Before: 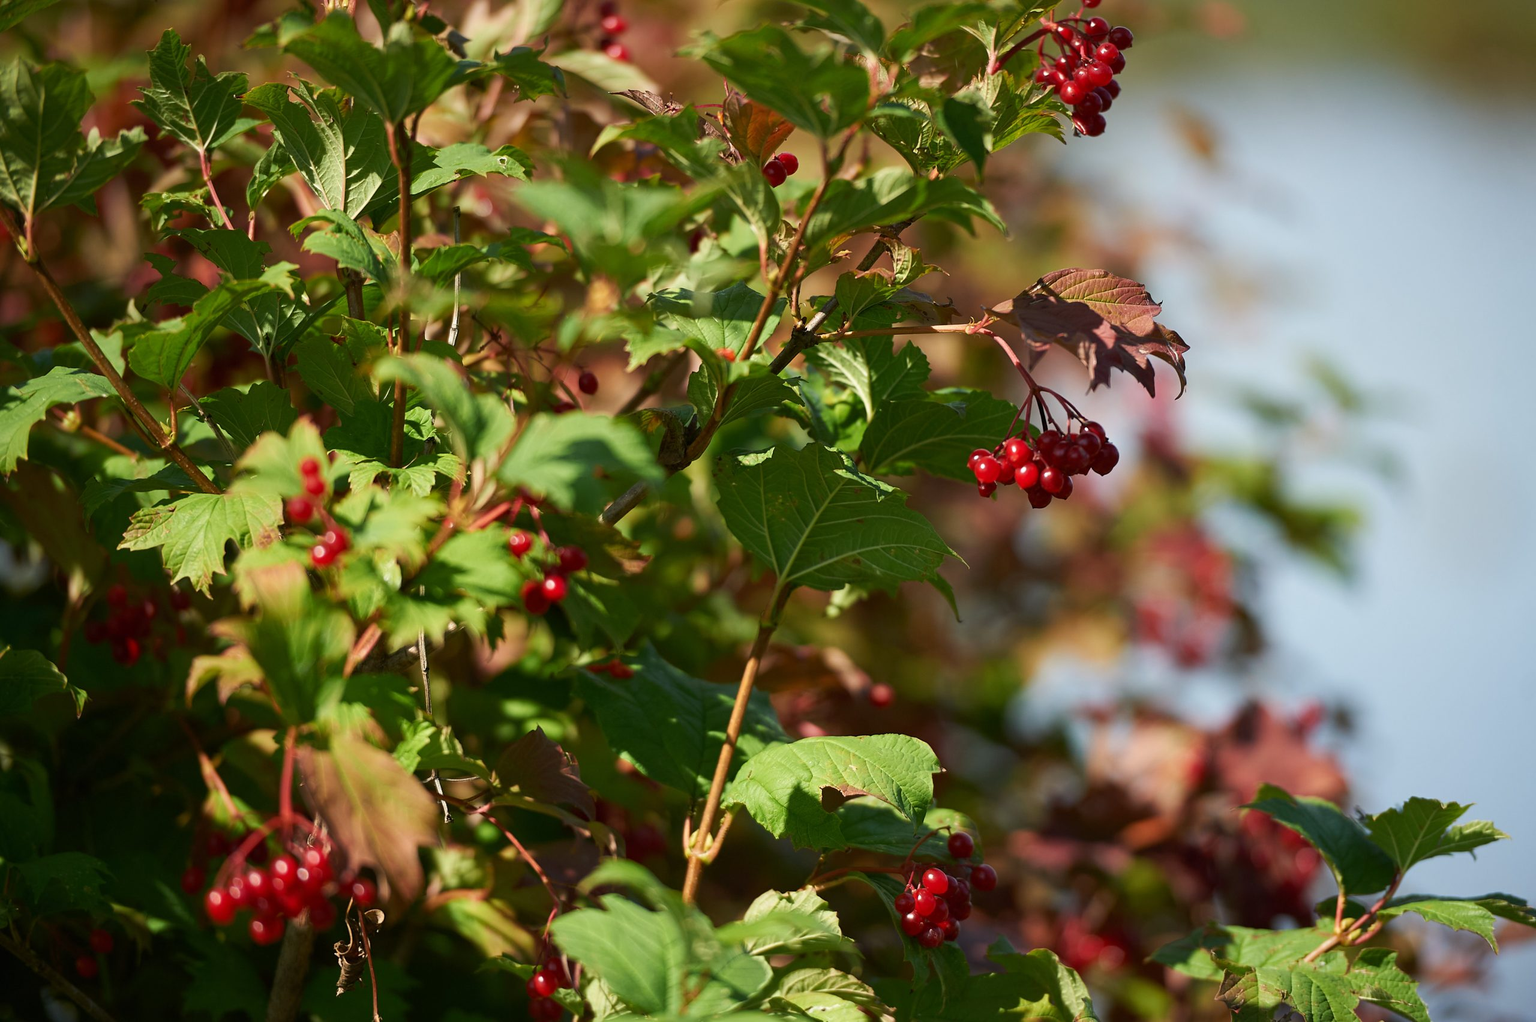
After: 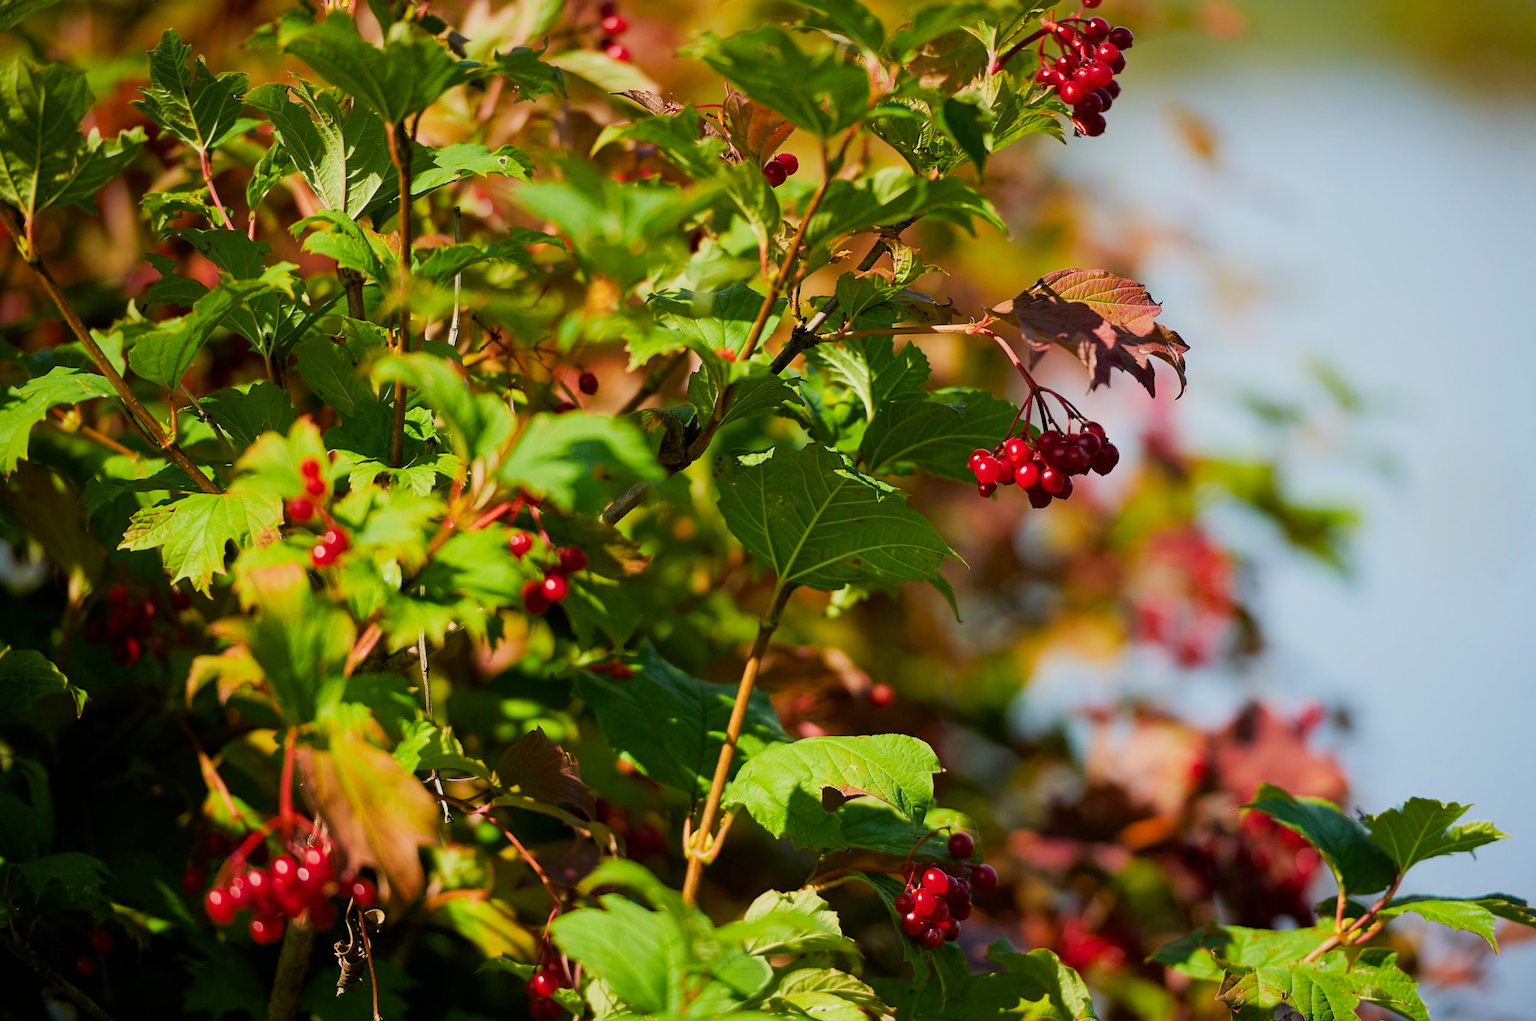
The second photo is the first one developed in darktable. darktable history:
filmic rgb: black relative exposure -7.65 EV, white relative exposure 4.56 EV, hardness 3.61
color balance rgb: perceptual saturation grading › global saturation 25%, global vibrance 20%
exposure: black level correction 0.001, exposure 0.5 EV, compensate exposure bias true, compensate highlight preservation false
